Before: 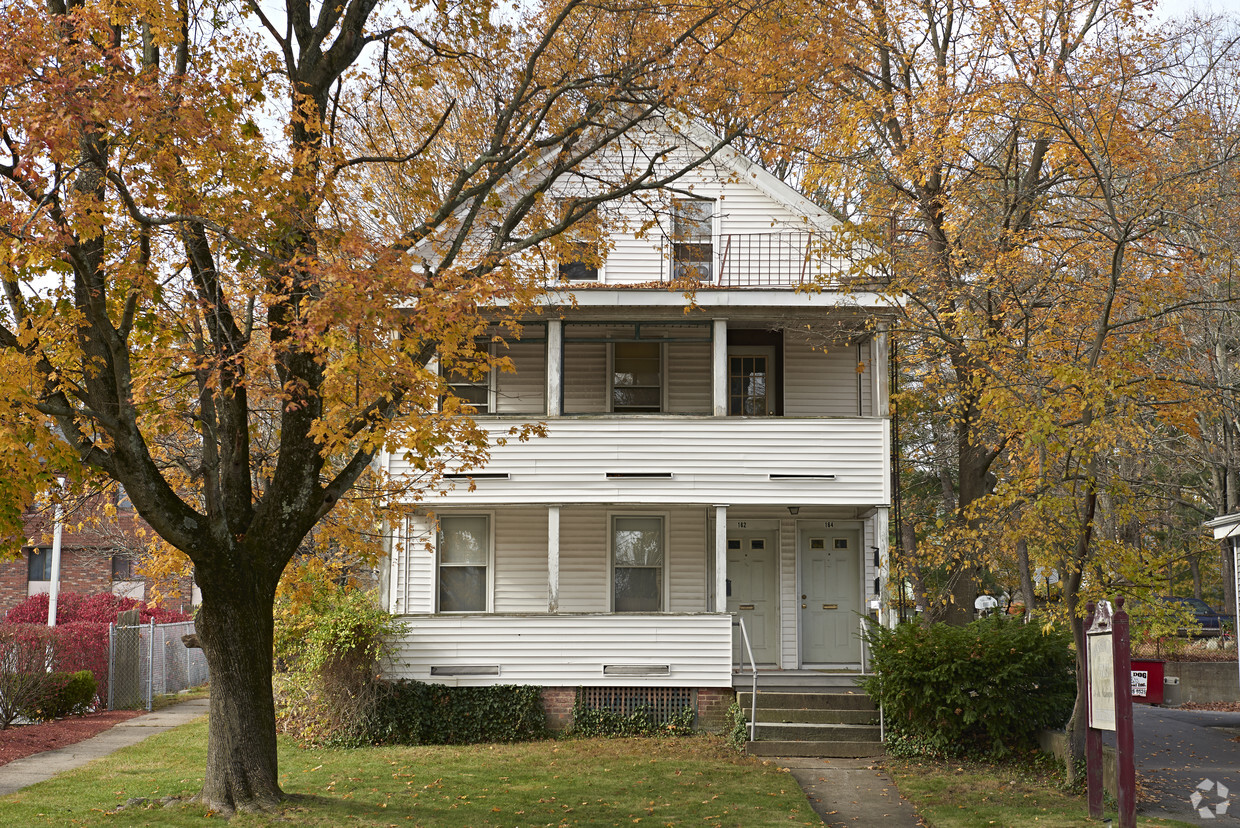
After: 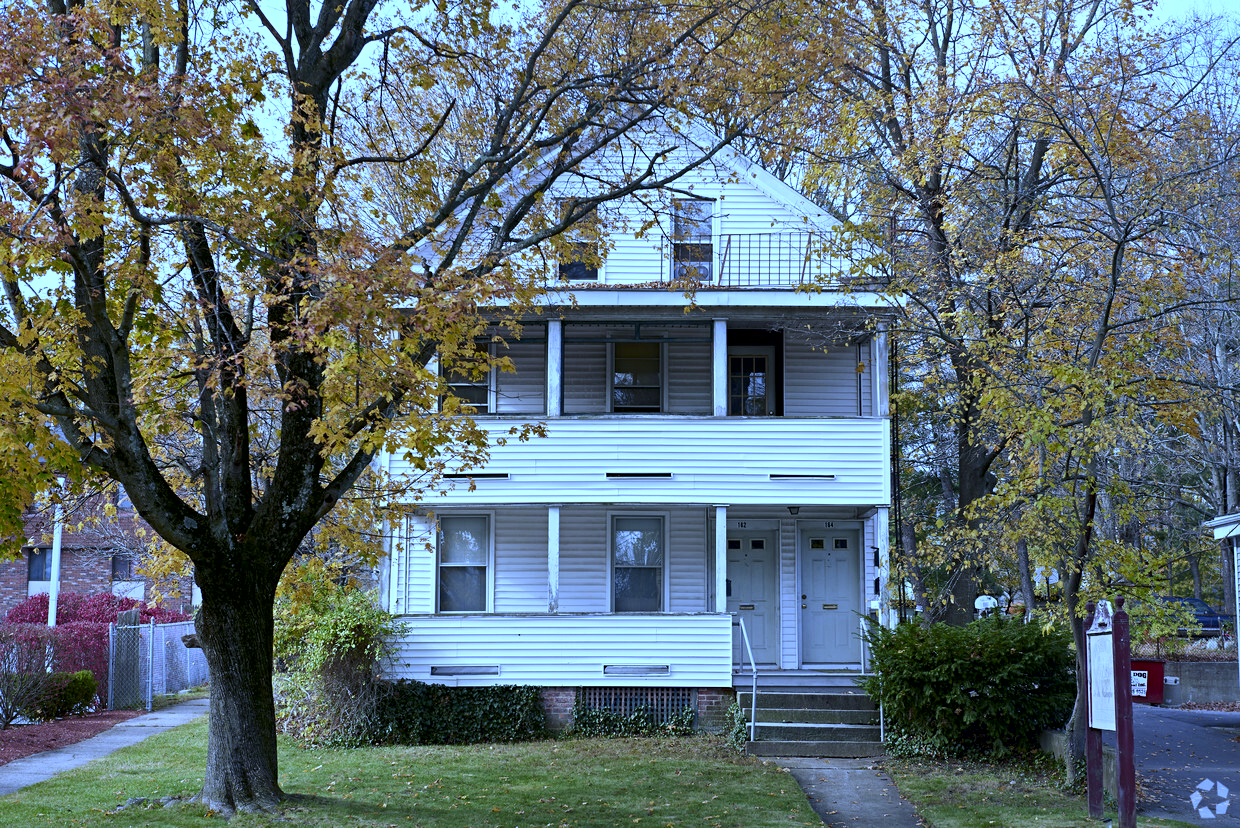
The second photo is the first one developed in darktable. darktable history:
local contrast: mode bilateral grid, contrast 100, coarseness 100, detail 165%, midtone range 0.2
color correction: saturation 1.1
white balance: red 0.766, blue 1.537
